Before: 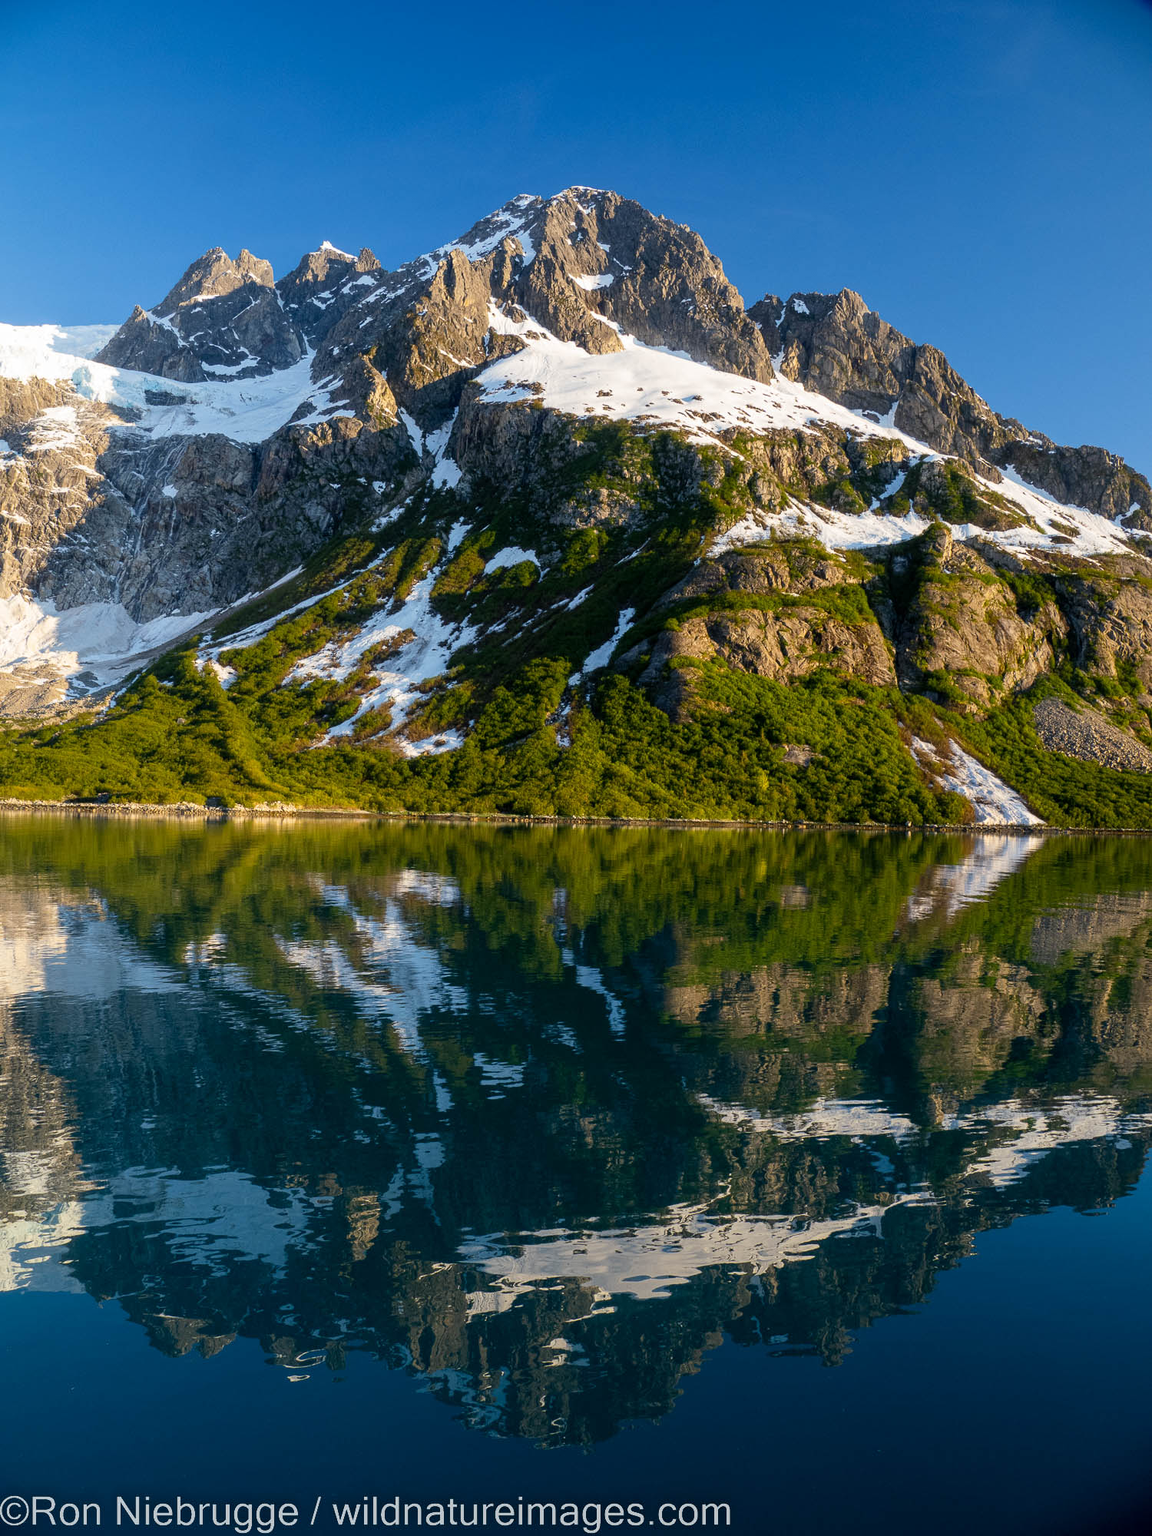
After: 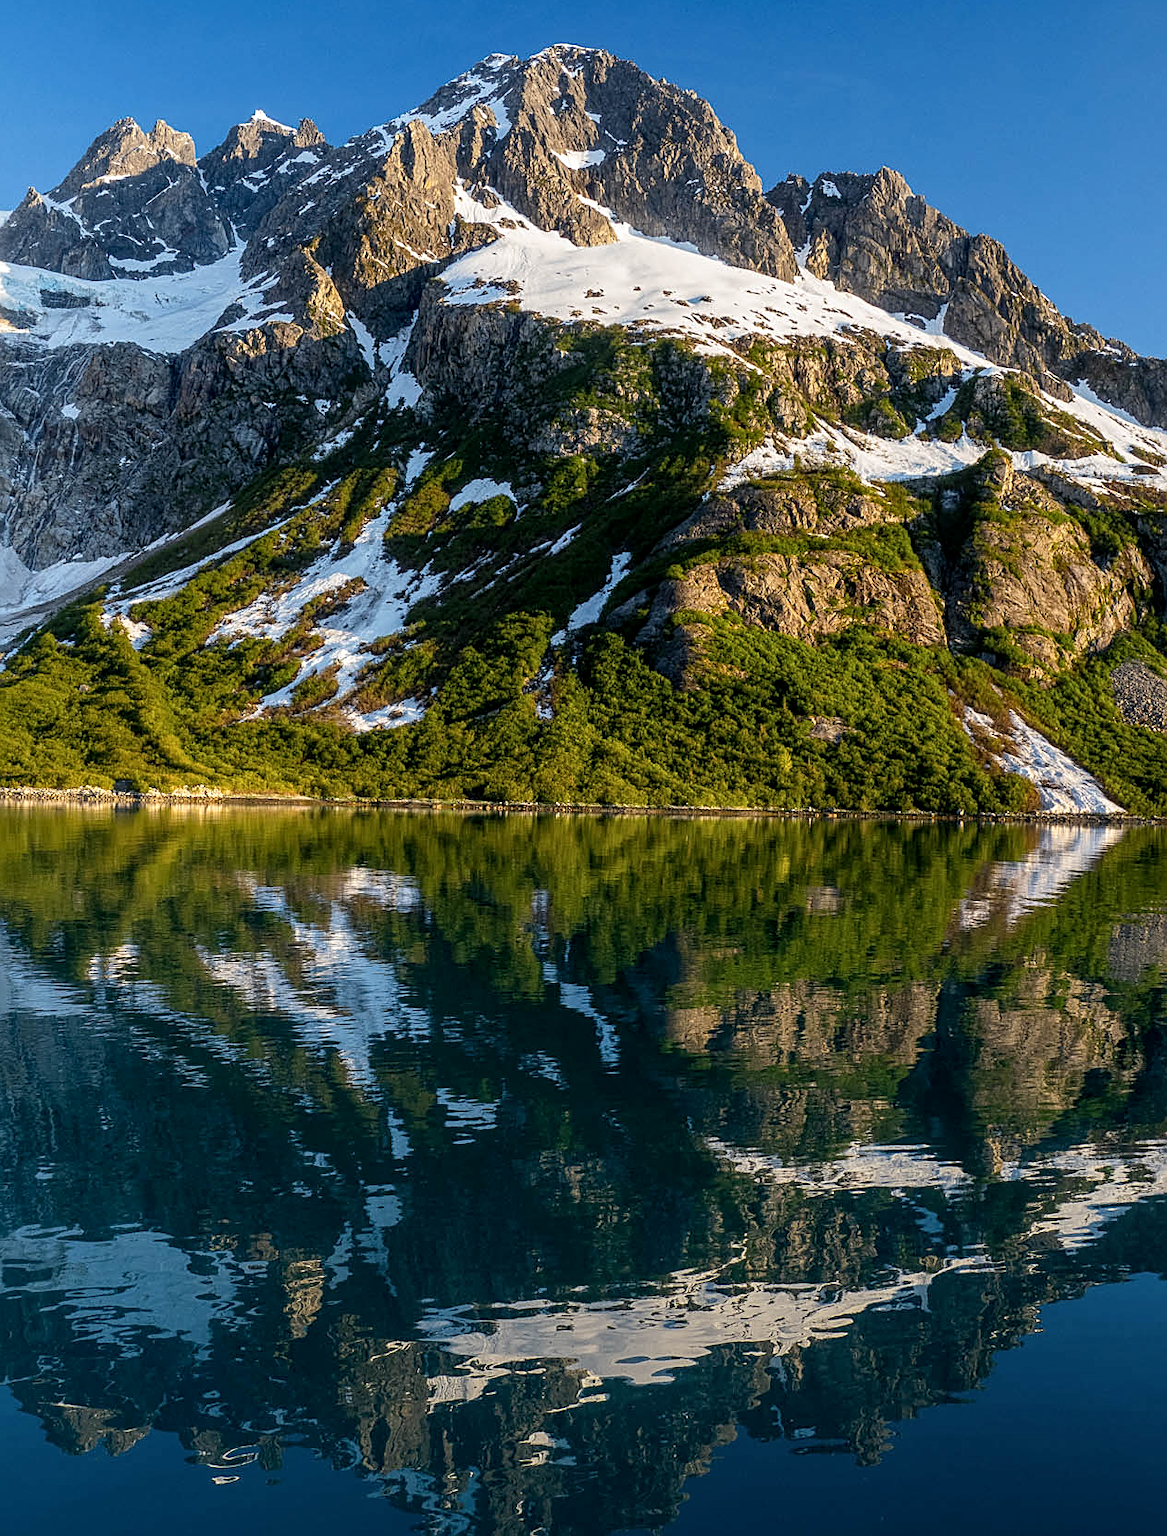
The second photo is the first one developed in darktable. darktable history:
local contrast: on, module defaults
crop and rotate: left 9.709%, top 9.756%, right 6.125%, bottom 7.225%
sharpen: on, module defaults
